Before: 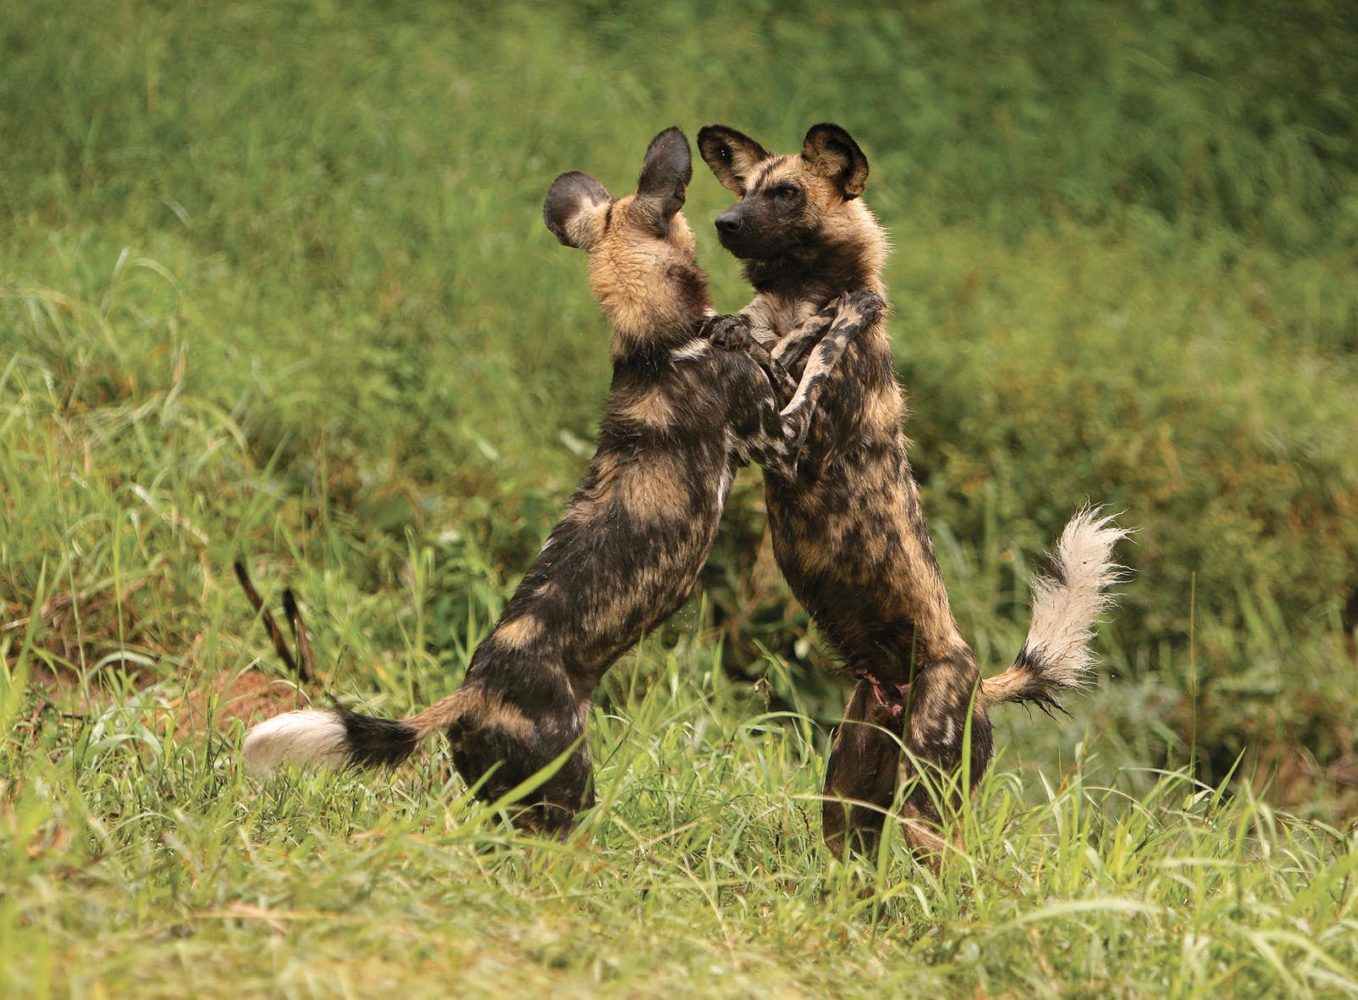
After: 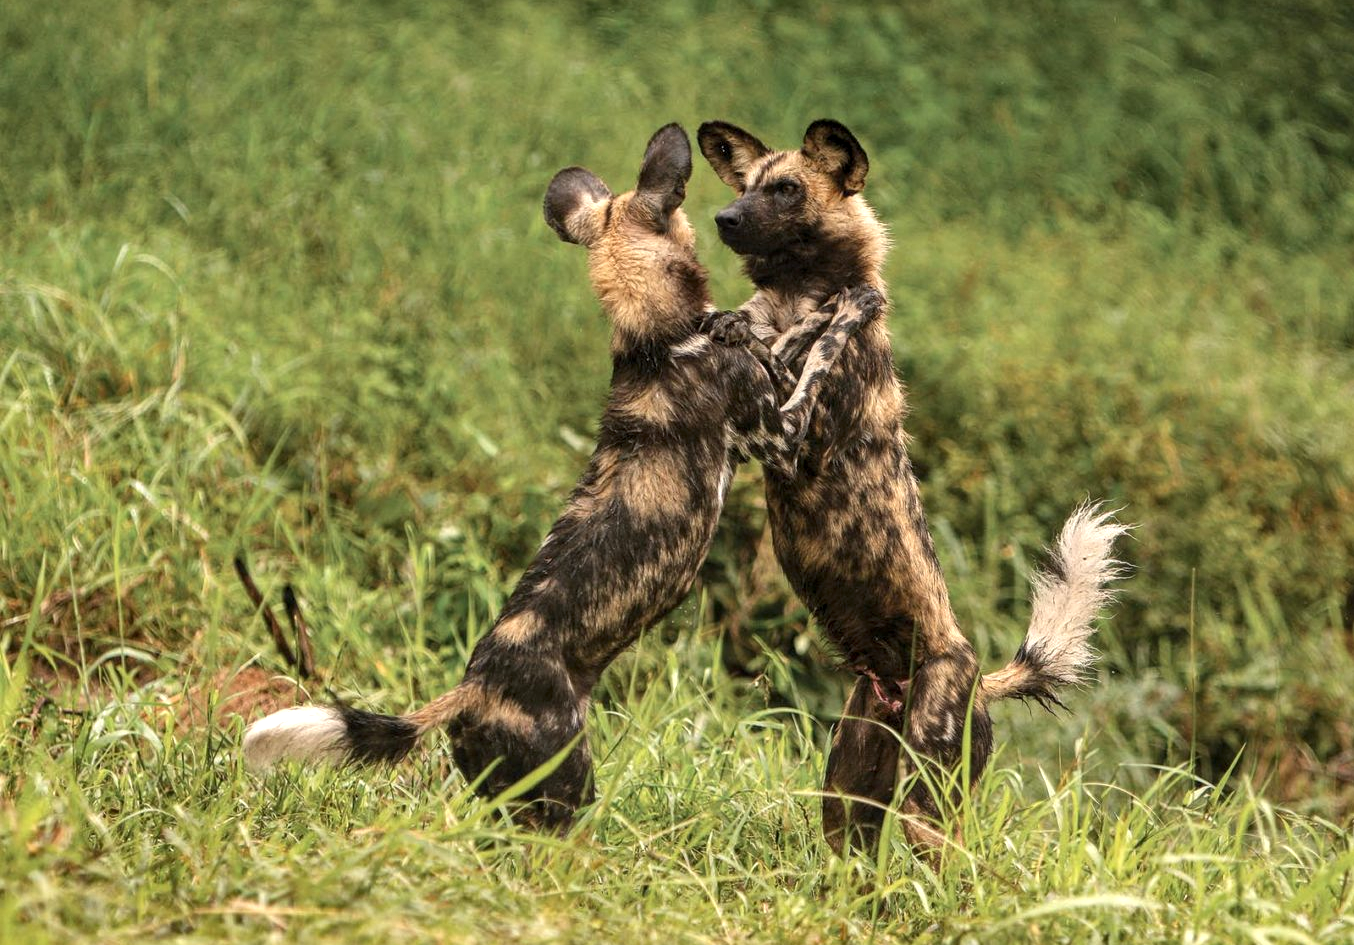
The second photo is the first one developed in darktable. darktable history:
crop: top 0.417%, right 0.259%, bottom 4.993%
exposure: black level correction 0, exposure 0.2 EV, compensate exposure bias true, compensate highlight preservation false
local contrast: detail 130%
shadows and highlights: shadows 33.46, highlights -47.04, compress 49.69%, soften with gaussian
